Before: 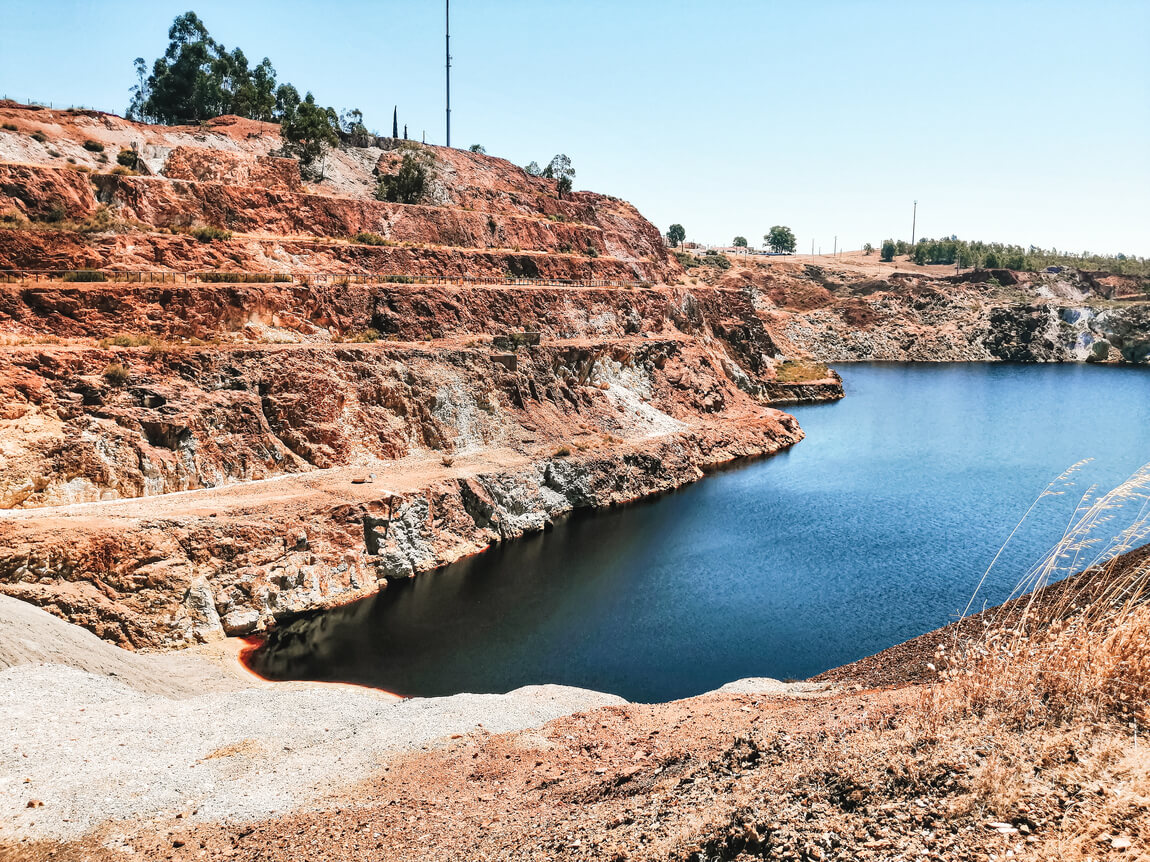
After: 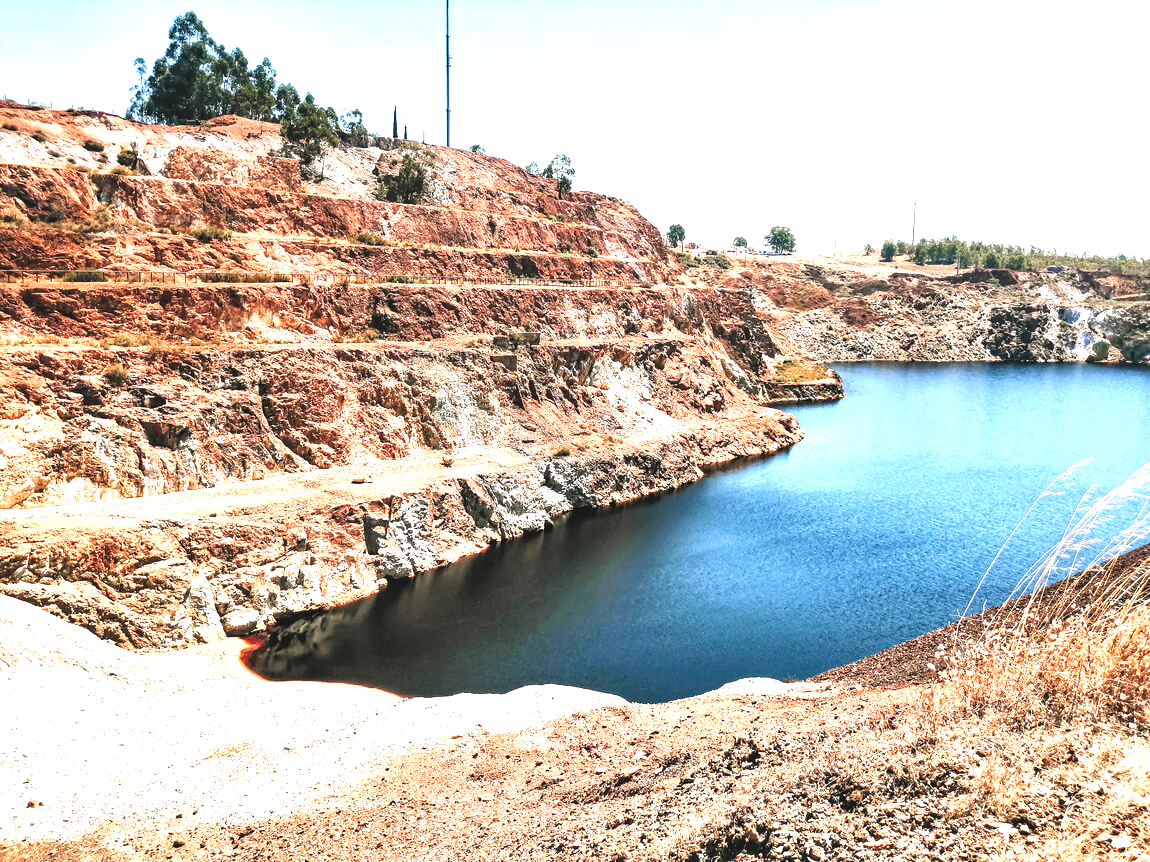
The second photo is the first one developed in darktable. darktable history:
exposure: black level correction 0, exposure 0.95 EV, compensate highlight preservation false
